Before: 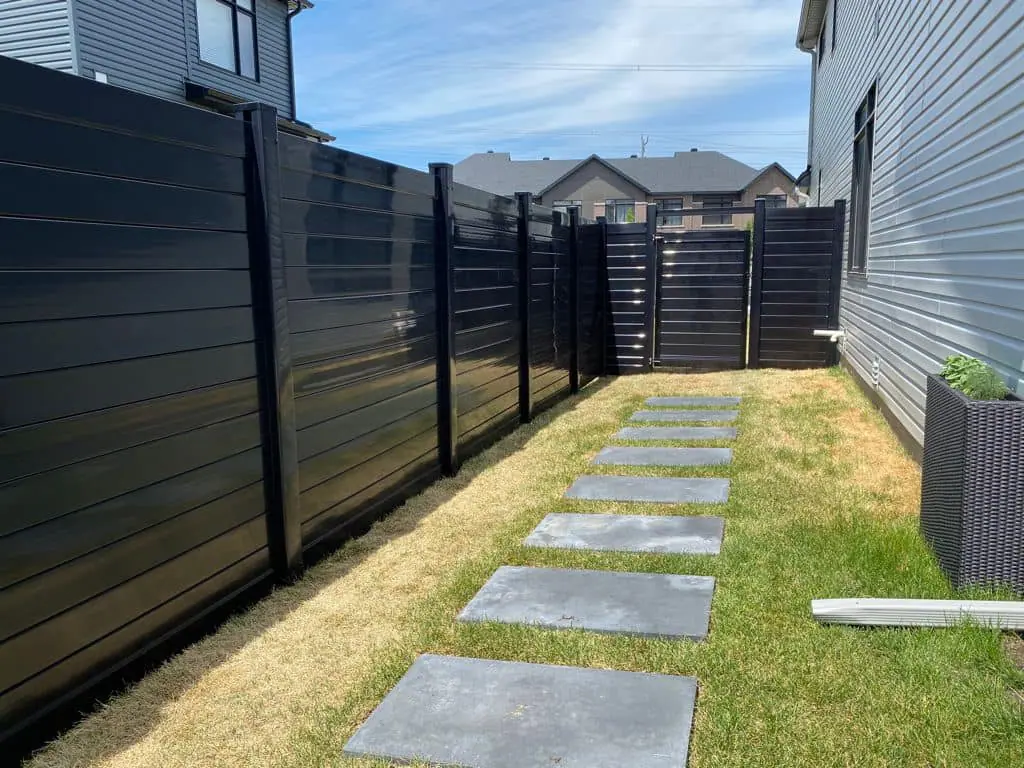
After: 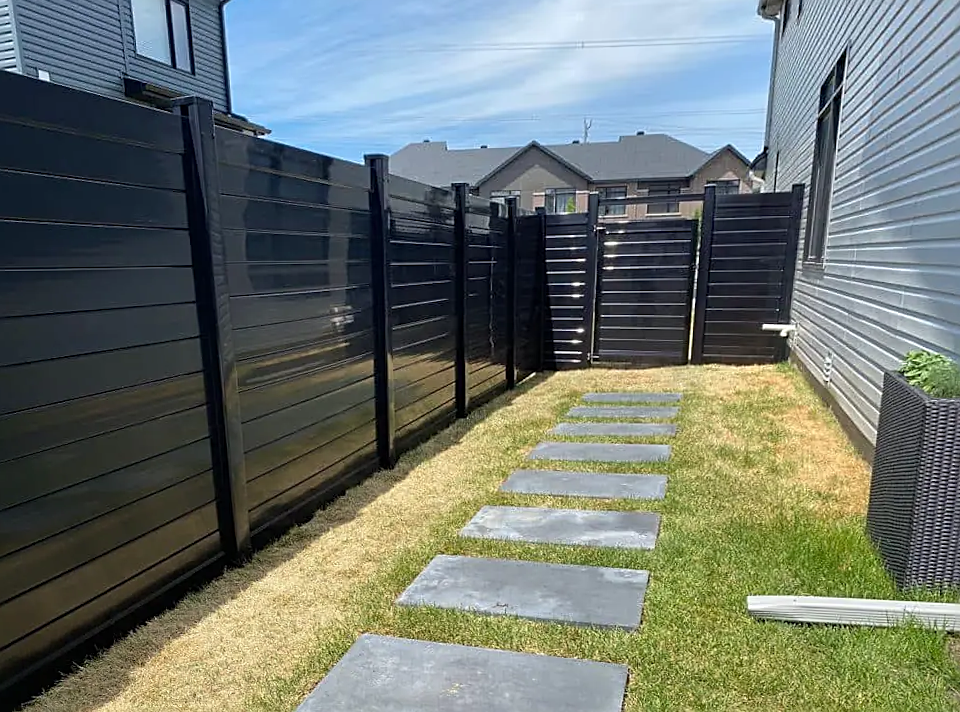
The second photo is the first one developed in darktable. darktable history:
rotate and perspective: rotation 0.062°, lens shift (vertical) 0.115, lens shift (horizontal) -0.133, crop left 0.047, crop right 0.94, crop top 0.061, crop bottom 0.94
sharpen: on, module defaults
crop: left 0.434%, top 0.485%, right 0.244%, bottom 0.386%
